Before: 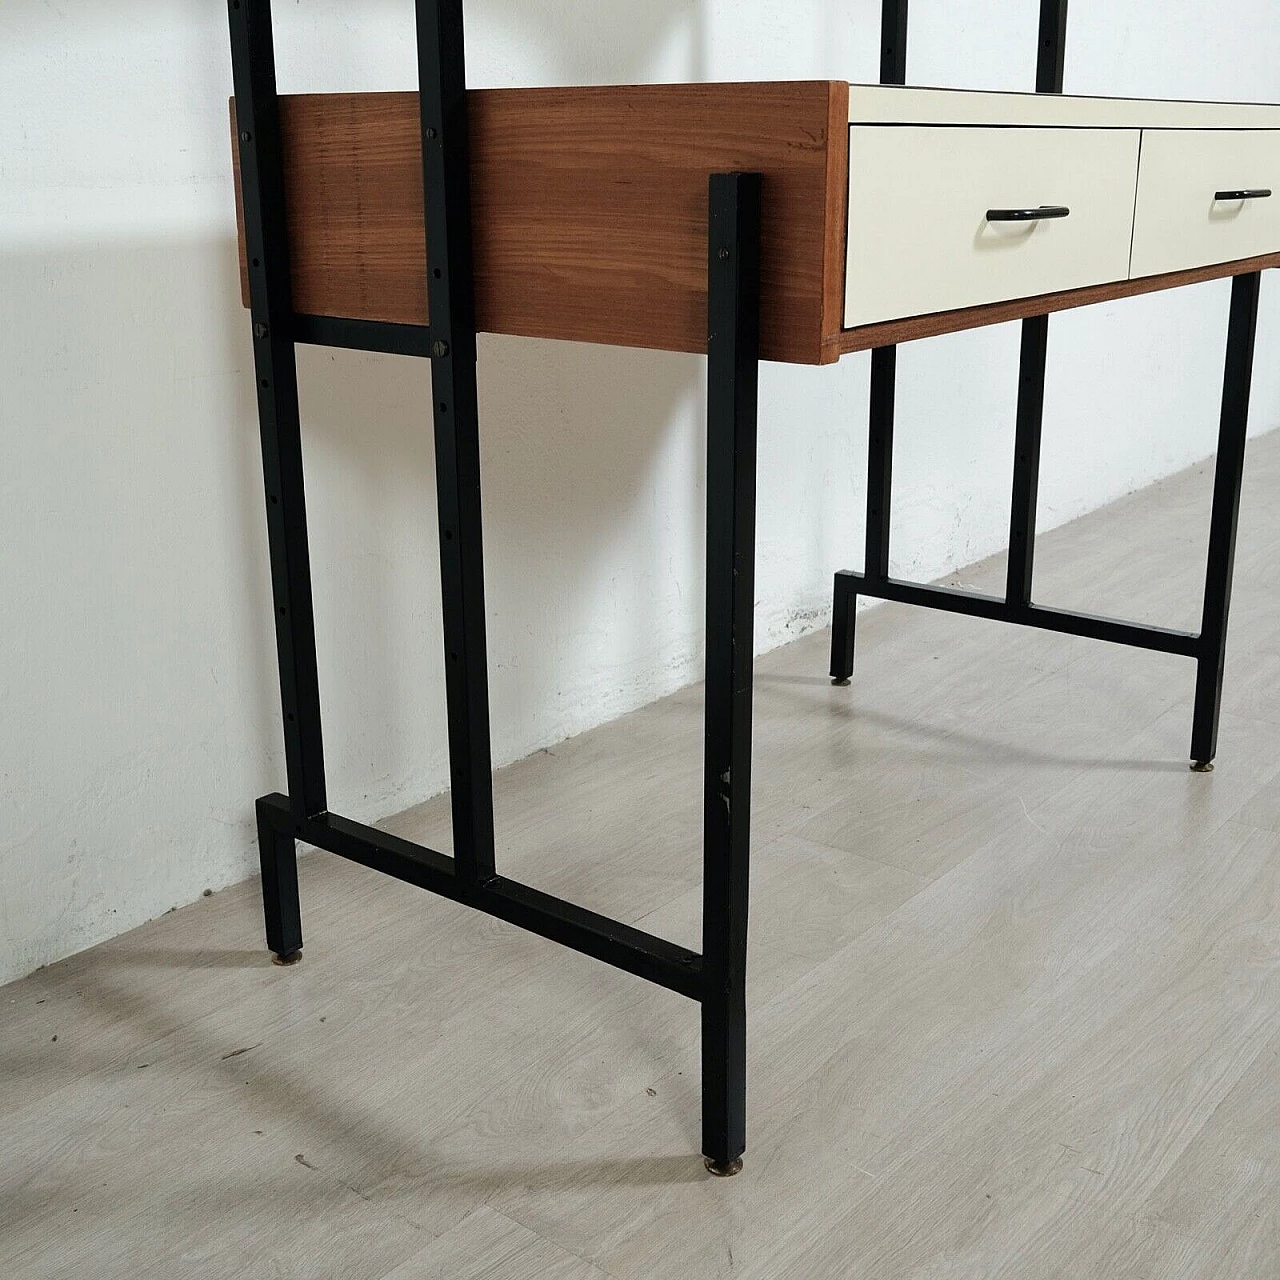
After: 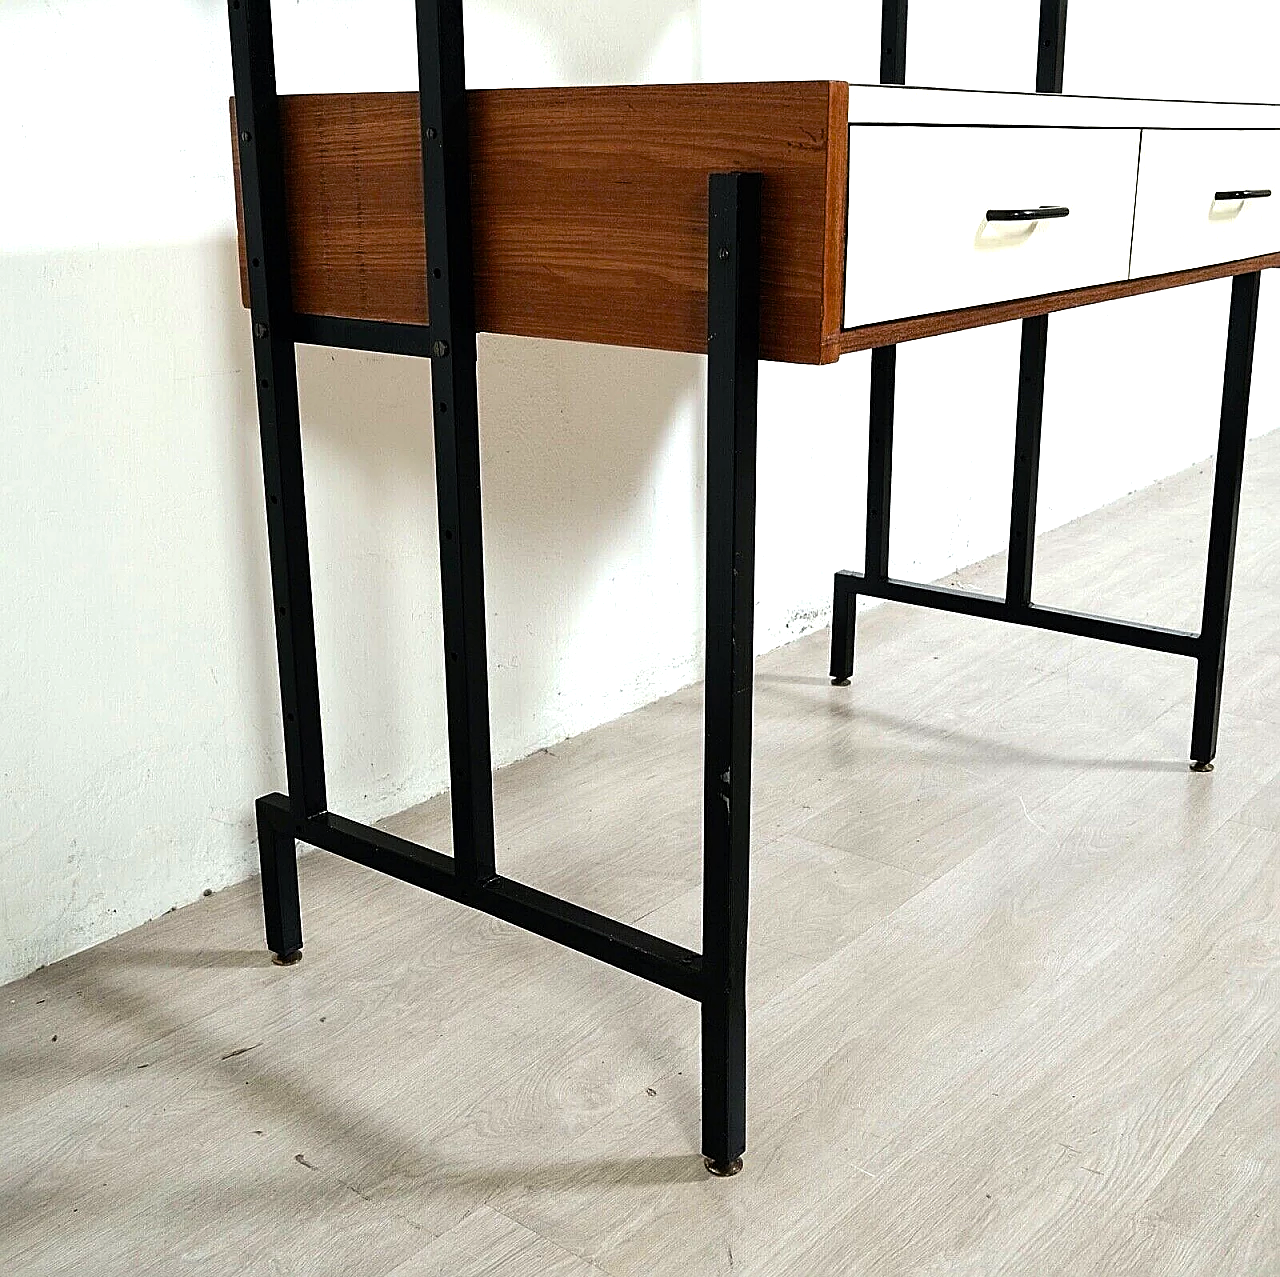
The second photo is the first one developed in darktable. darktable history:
sharpen: on, module defaults
exposure: black level correction 0, exposure 0.499 EV, compensate highlight preservation false
crop: top 0.044%, bottom 0.141%
color balance rgb: linear chroma grading › shadows -6.734%, linear chroma grading › highlights -5.891%, linear chroma grading › global chroma -10.387%, linear chroma grading › mid-tones -7.81%, perceptual saturation grading › global saturation 30.424%, global vibrance 9.166%, contrast 14.522%, saturation formula JzAzBz (2021)
